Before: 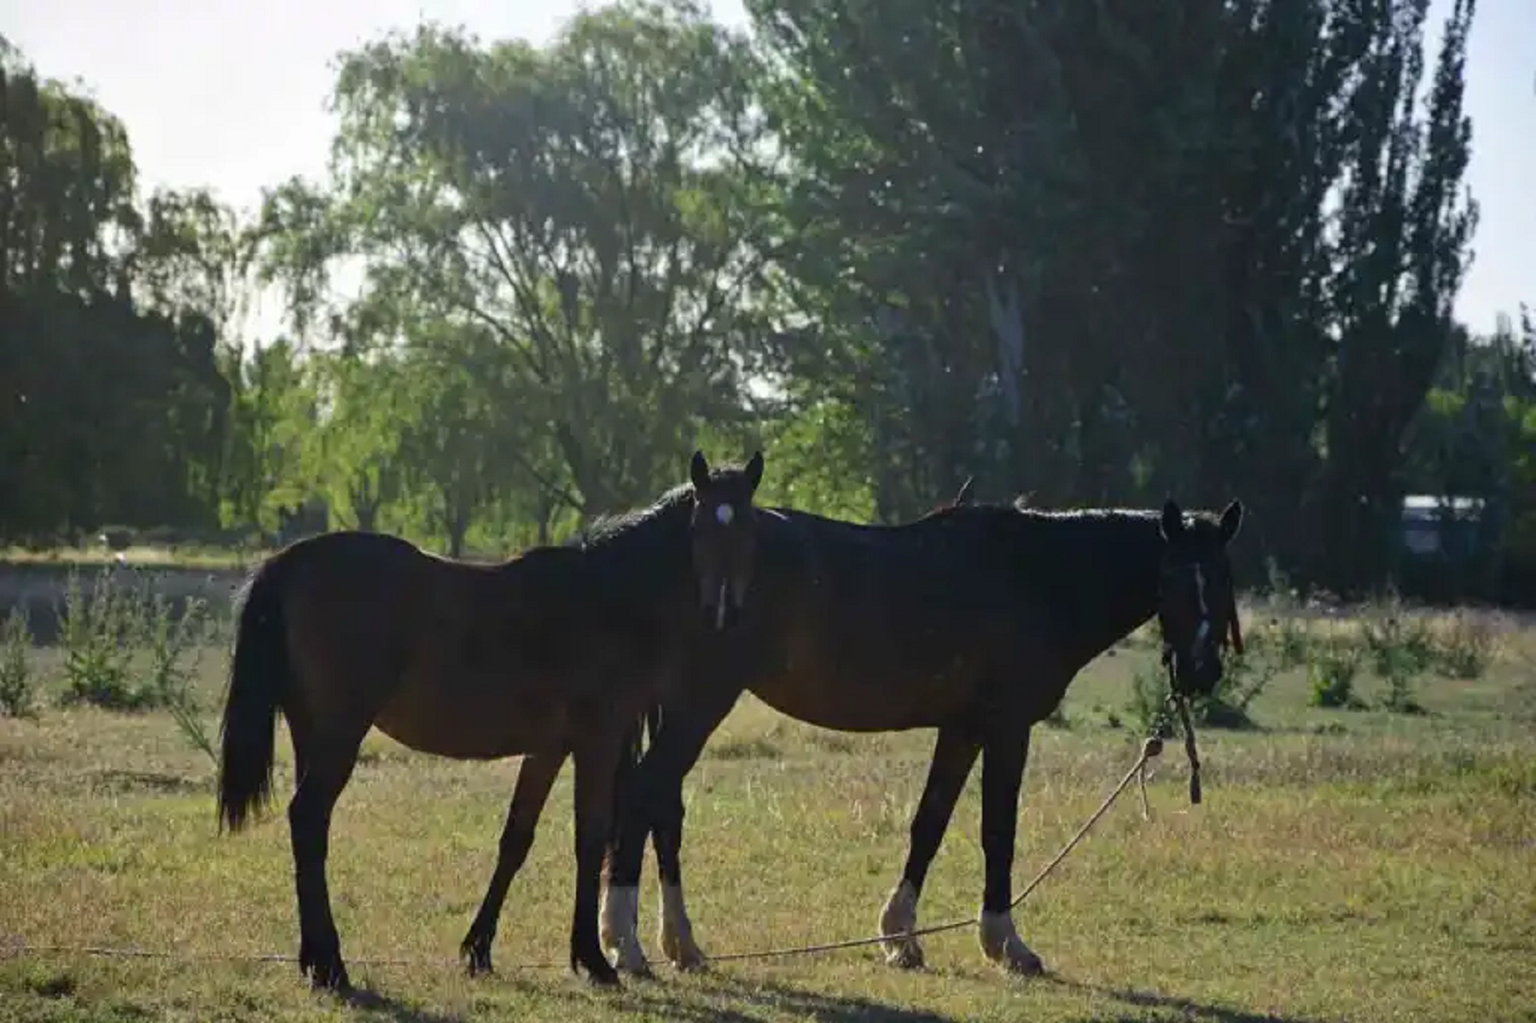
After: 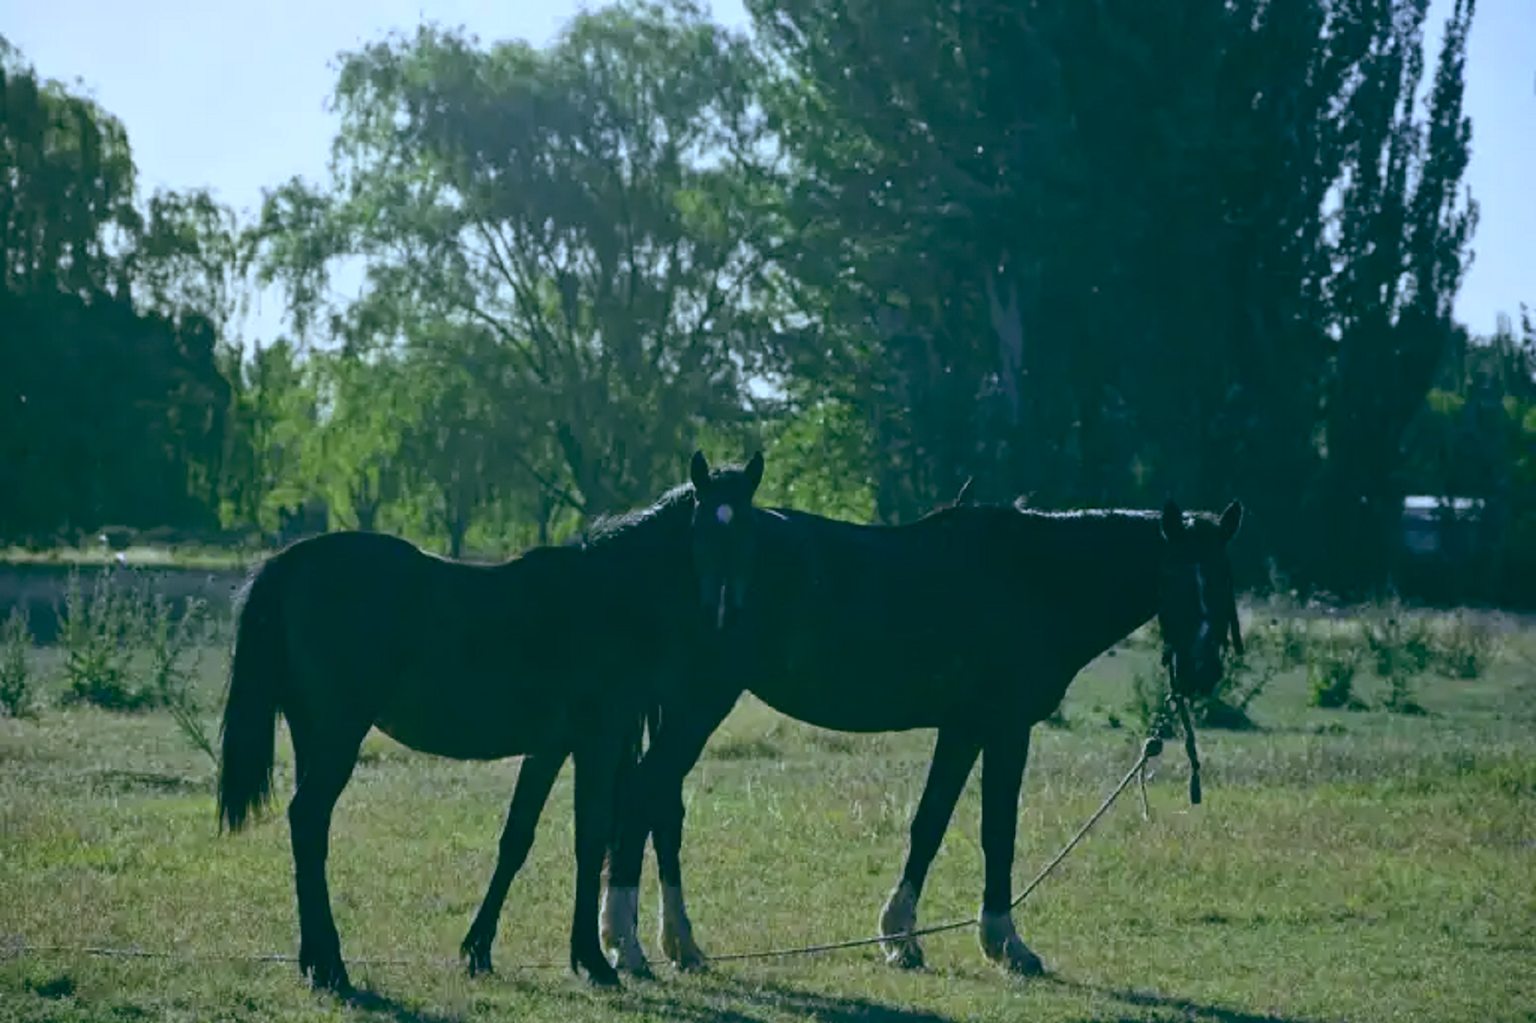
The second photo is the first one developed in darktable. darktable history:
color balance: lift [1.005, 0.99, 1.007, 1.01], gamma [1, 1.034, 1.032, 0.966], gain [0.873, 1.055, 1.067, 0.933]
white balance: red 0.871, blue 1.249
